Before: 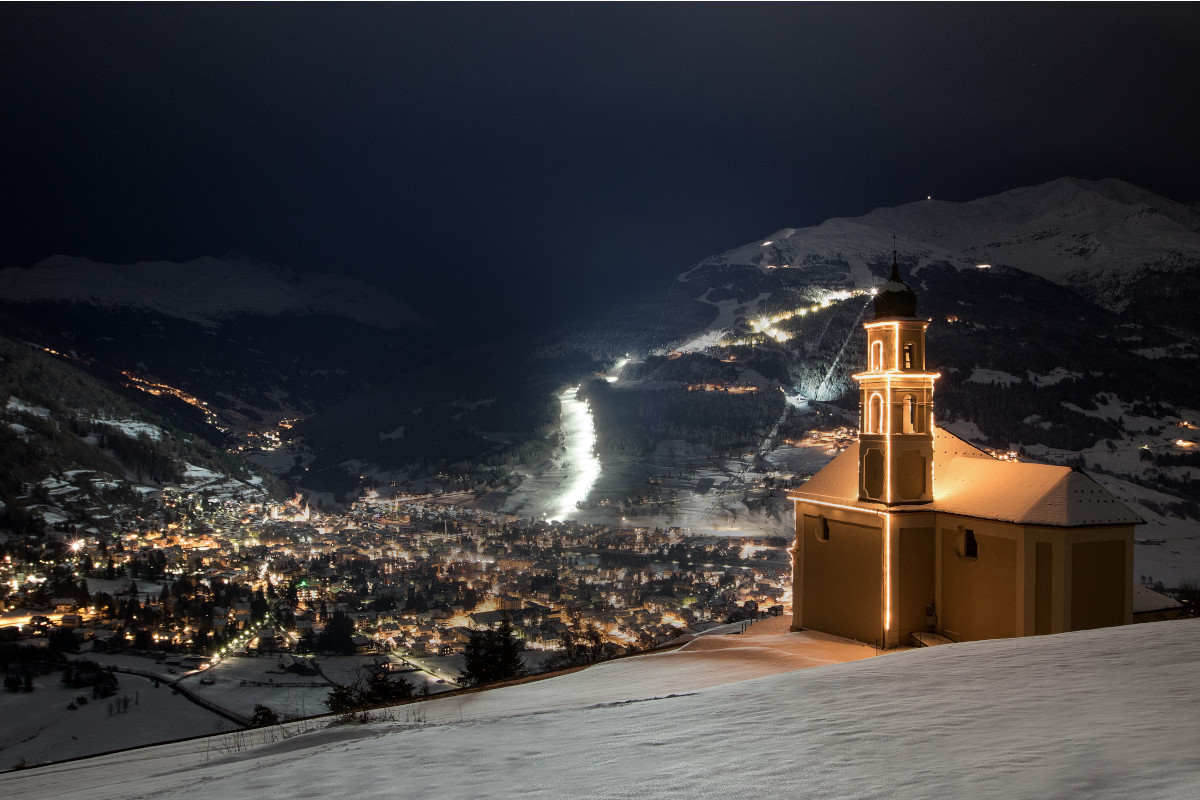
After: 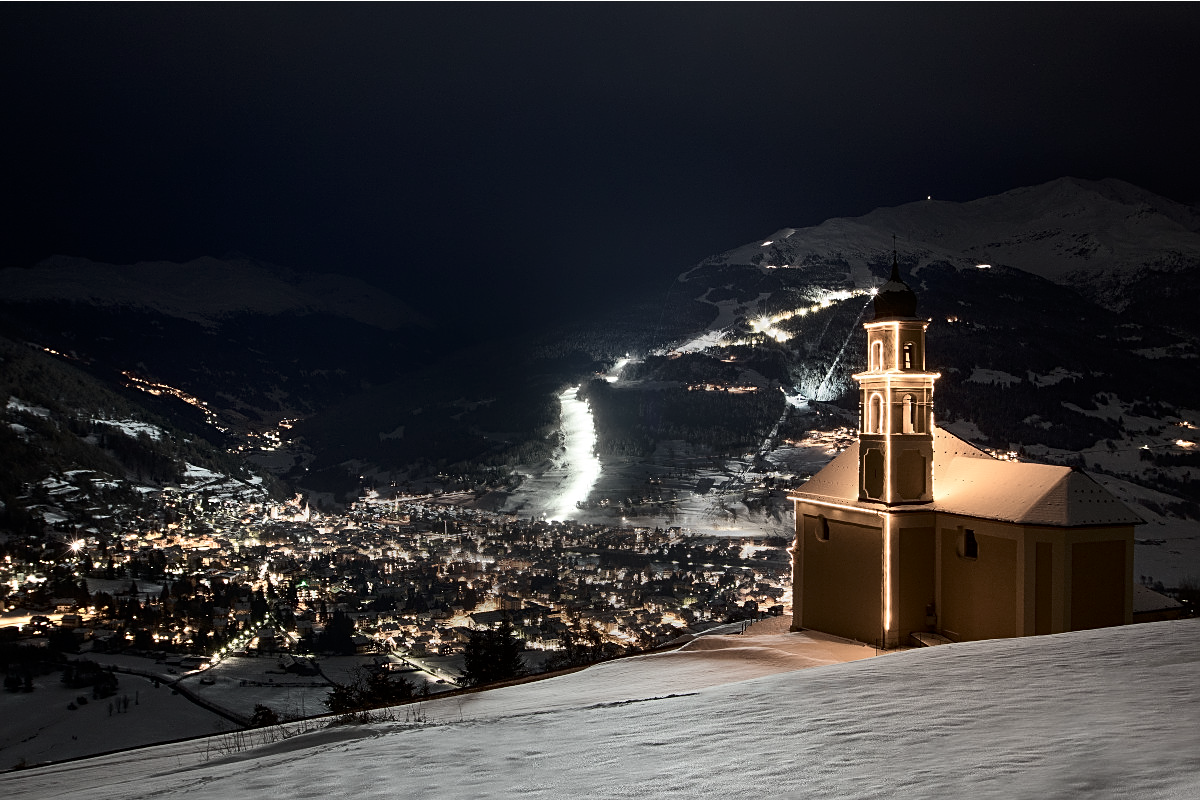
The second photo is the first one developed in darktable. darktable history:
sharpen: on, module defaults
contrast brightness saturation: contrast 0.25, saturation -0.31
